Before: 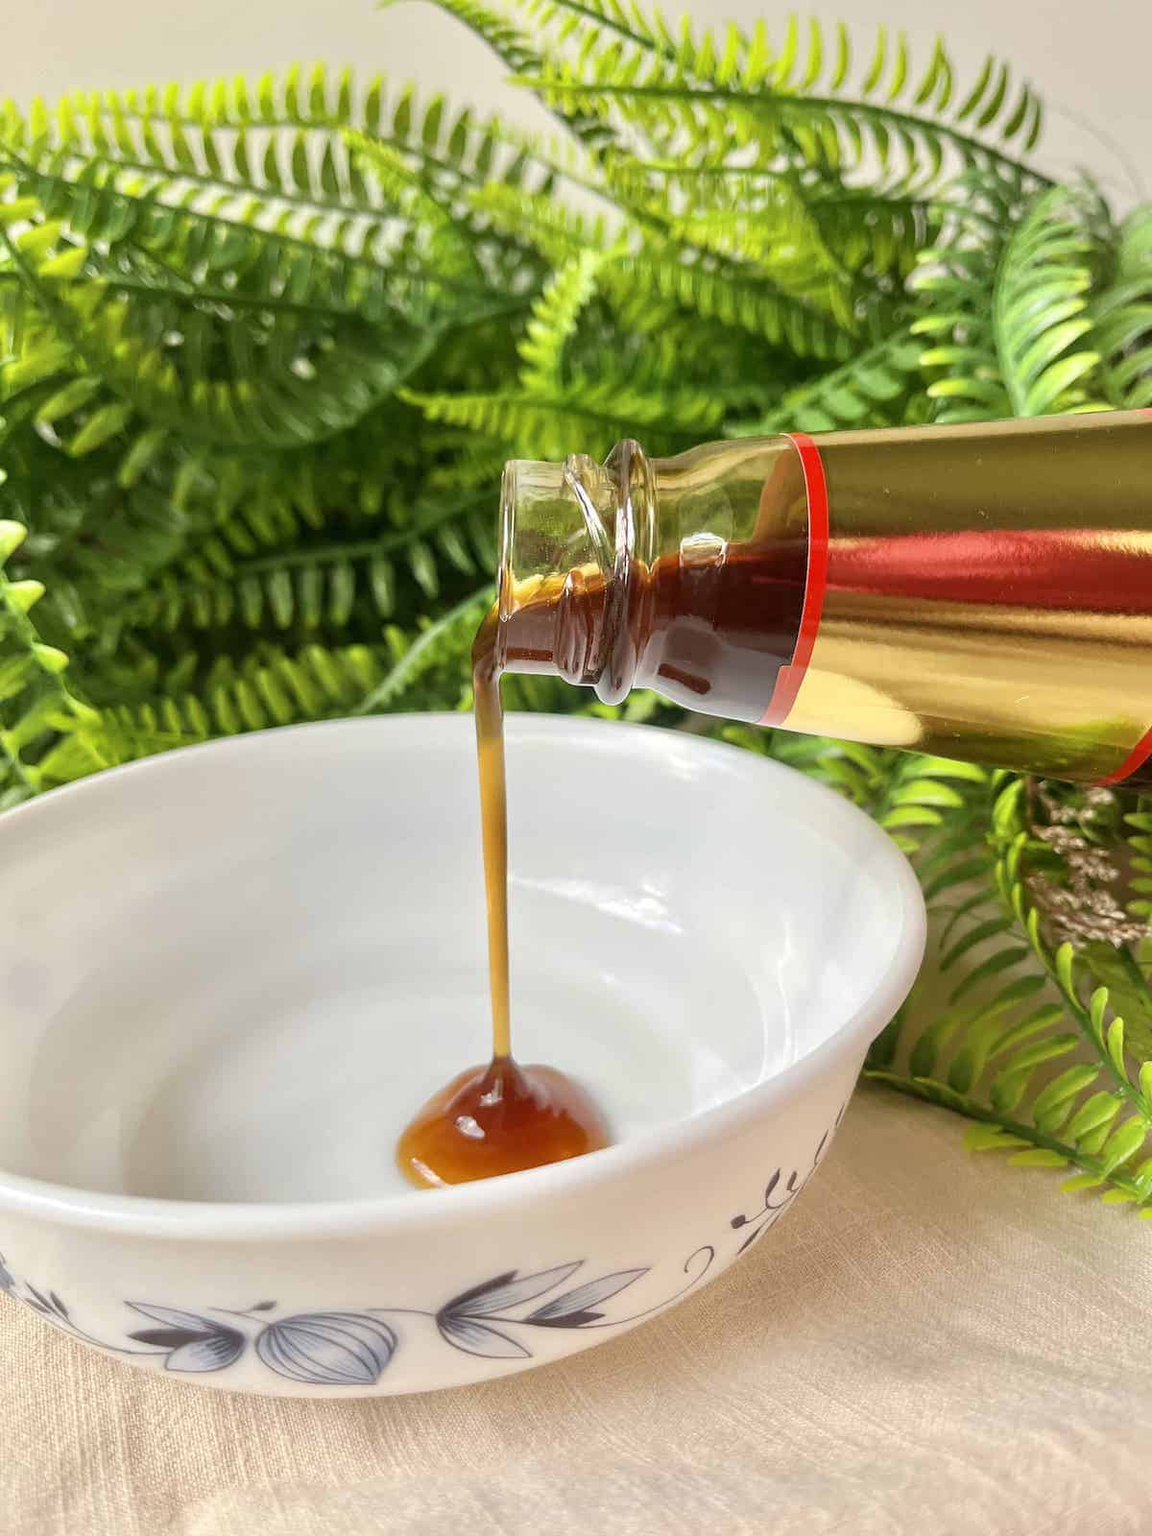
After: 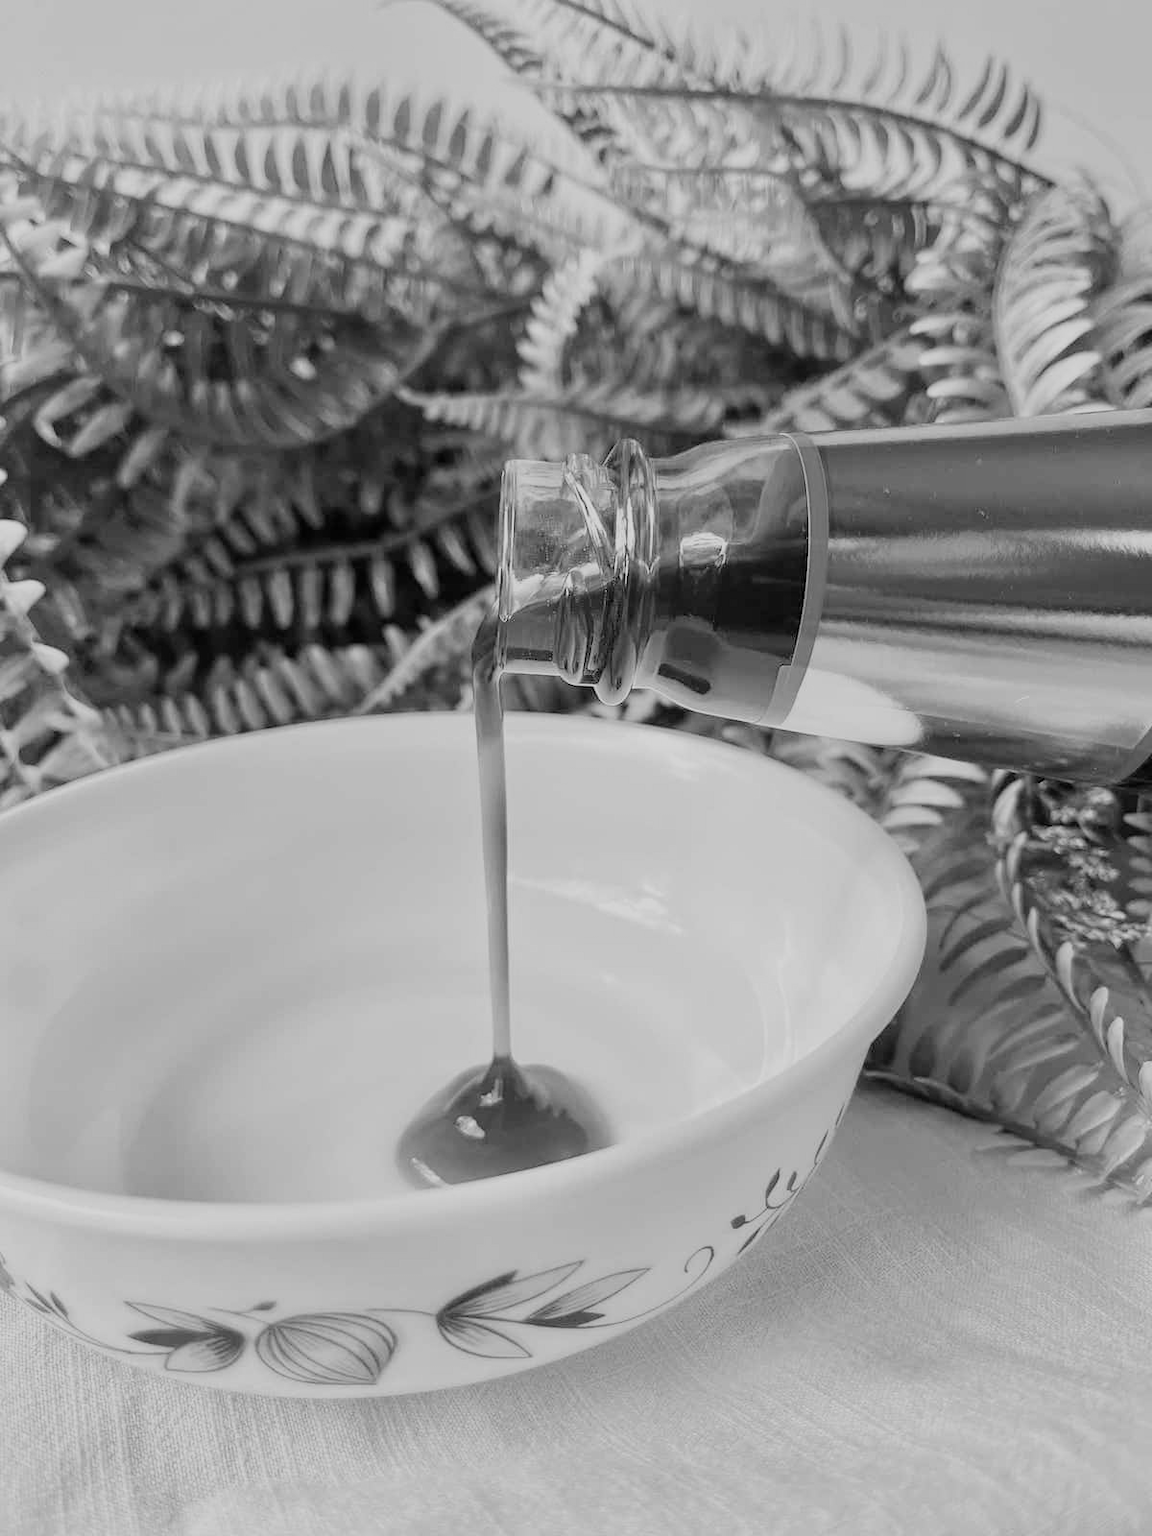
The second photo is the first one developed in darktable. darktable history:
filmic rgb: black relative exposure -7.65 EV, white relative exposure 4.56 EV, hardness 3.61
color contrast: green-magenta contrast 0, blue-yellow contrast 0
